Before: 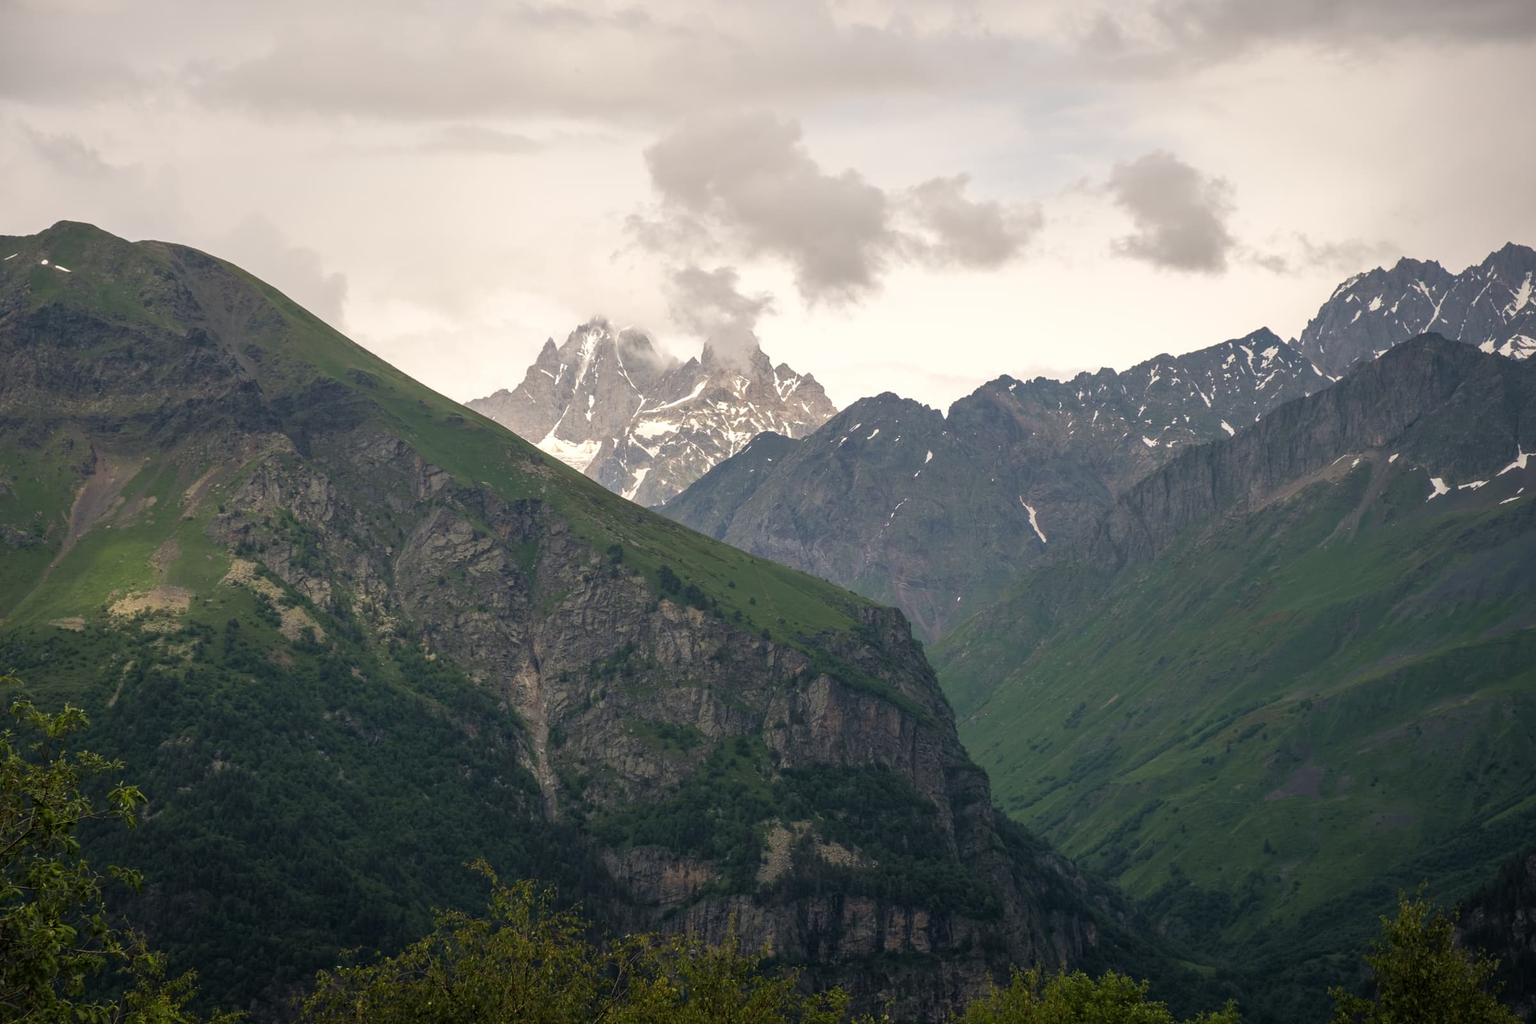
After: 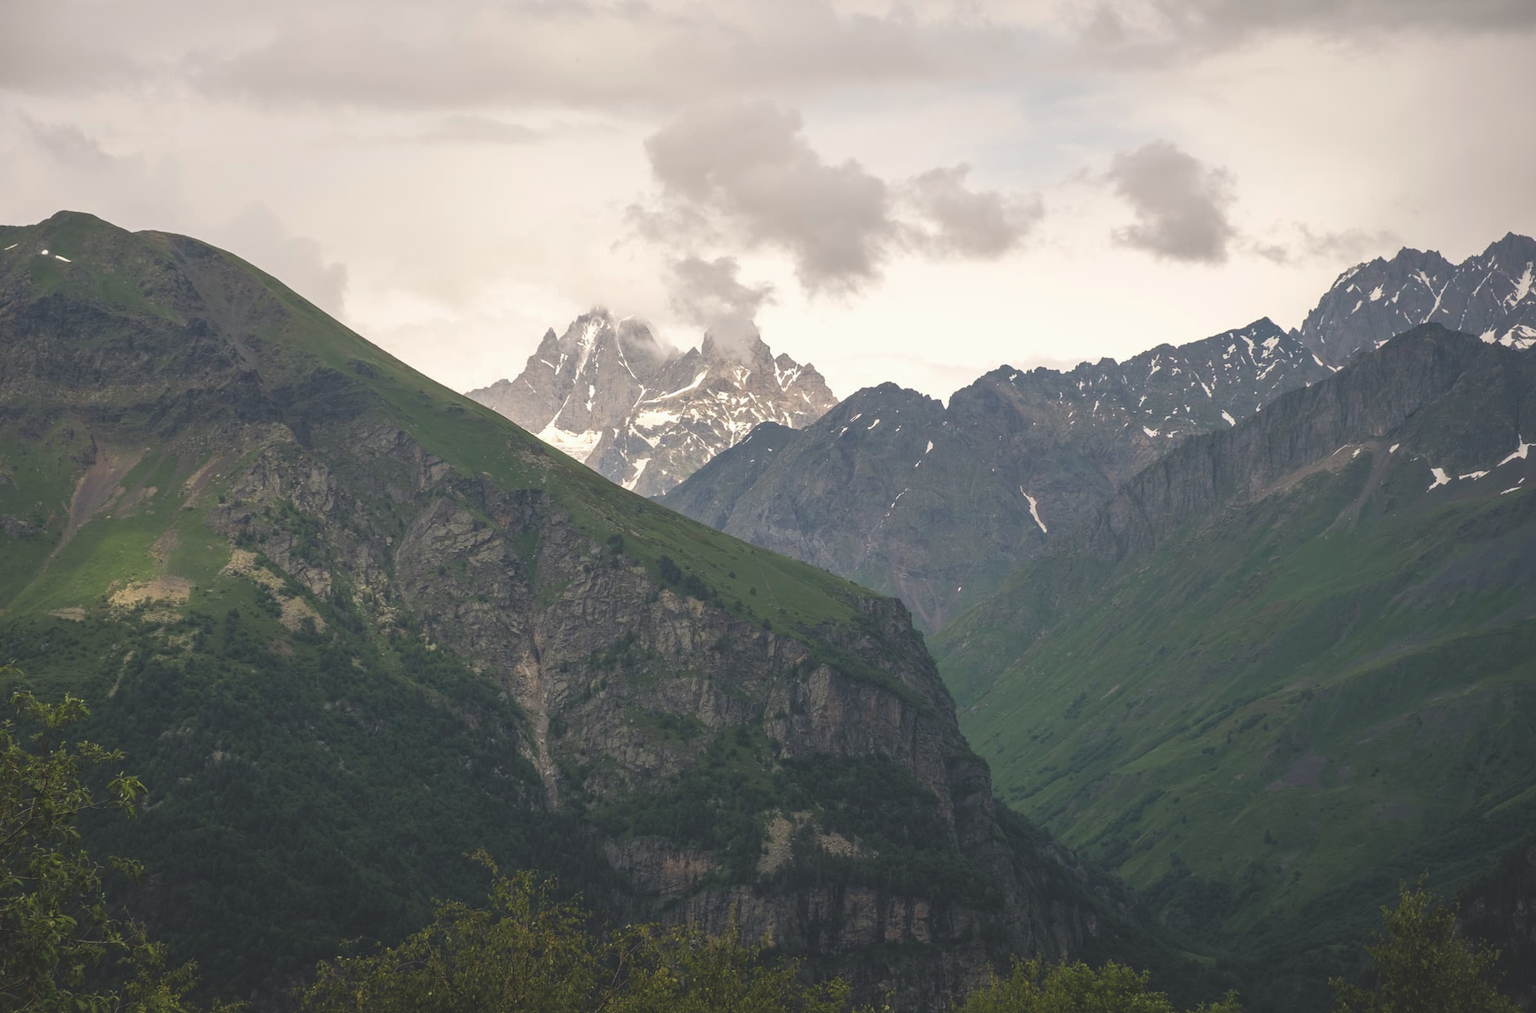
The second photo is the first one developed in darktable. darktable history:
exposure: black level correction -0.023, exposure -0.039 EV, compensate highlight preservation false
crop: top 1.049%, right 0.001%
